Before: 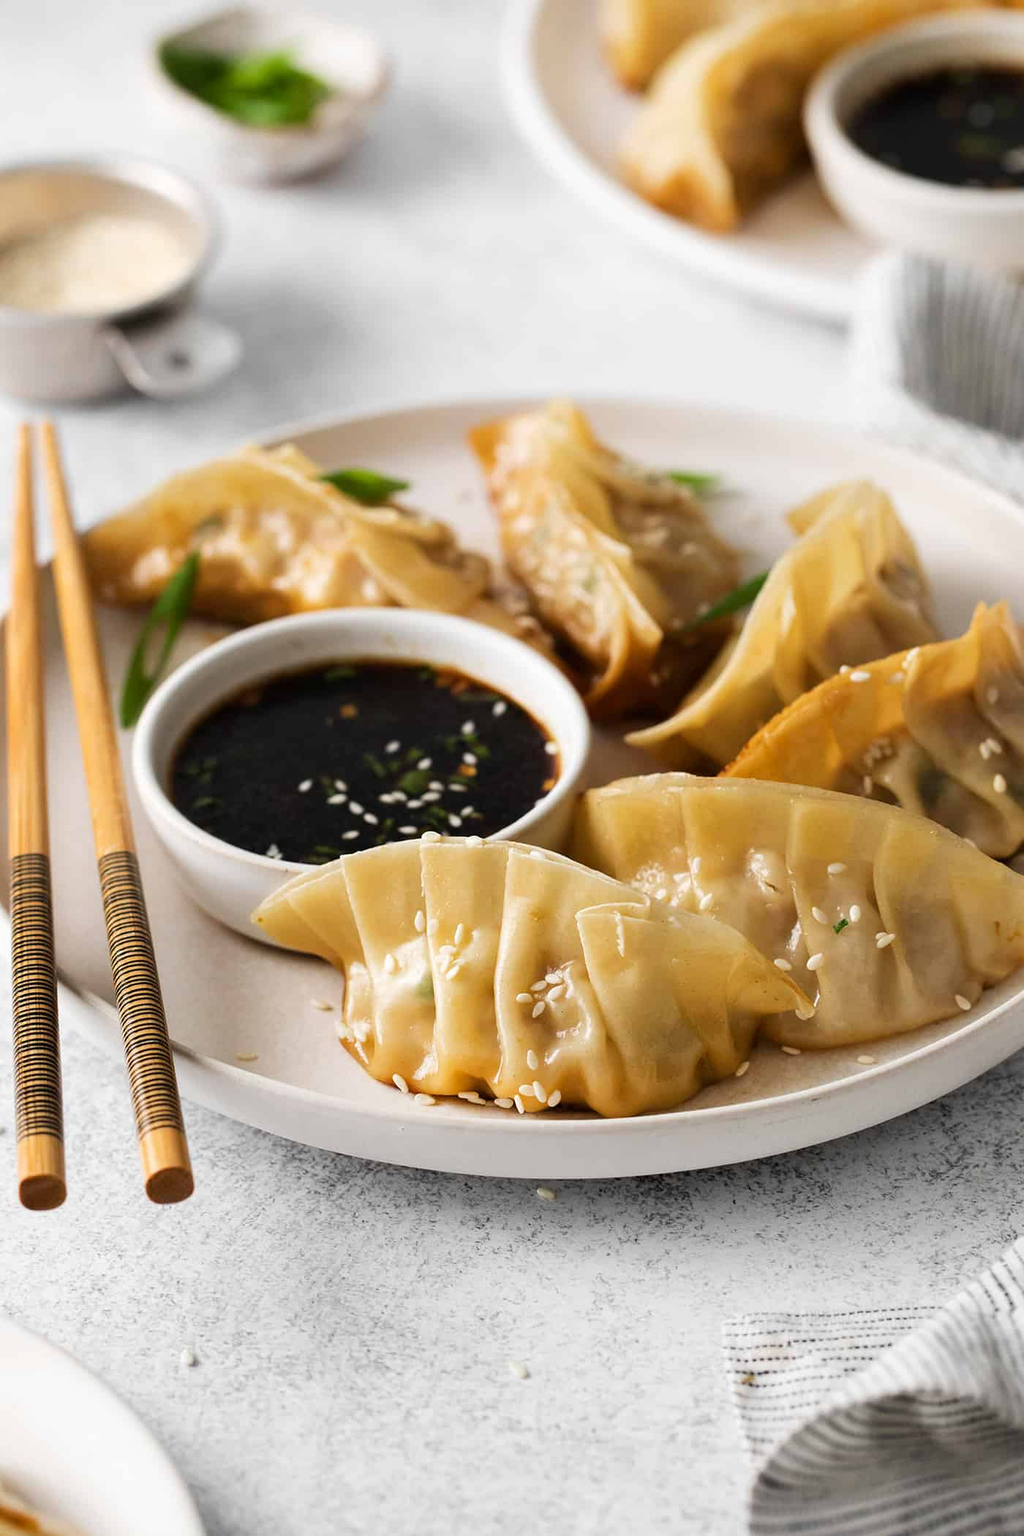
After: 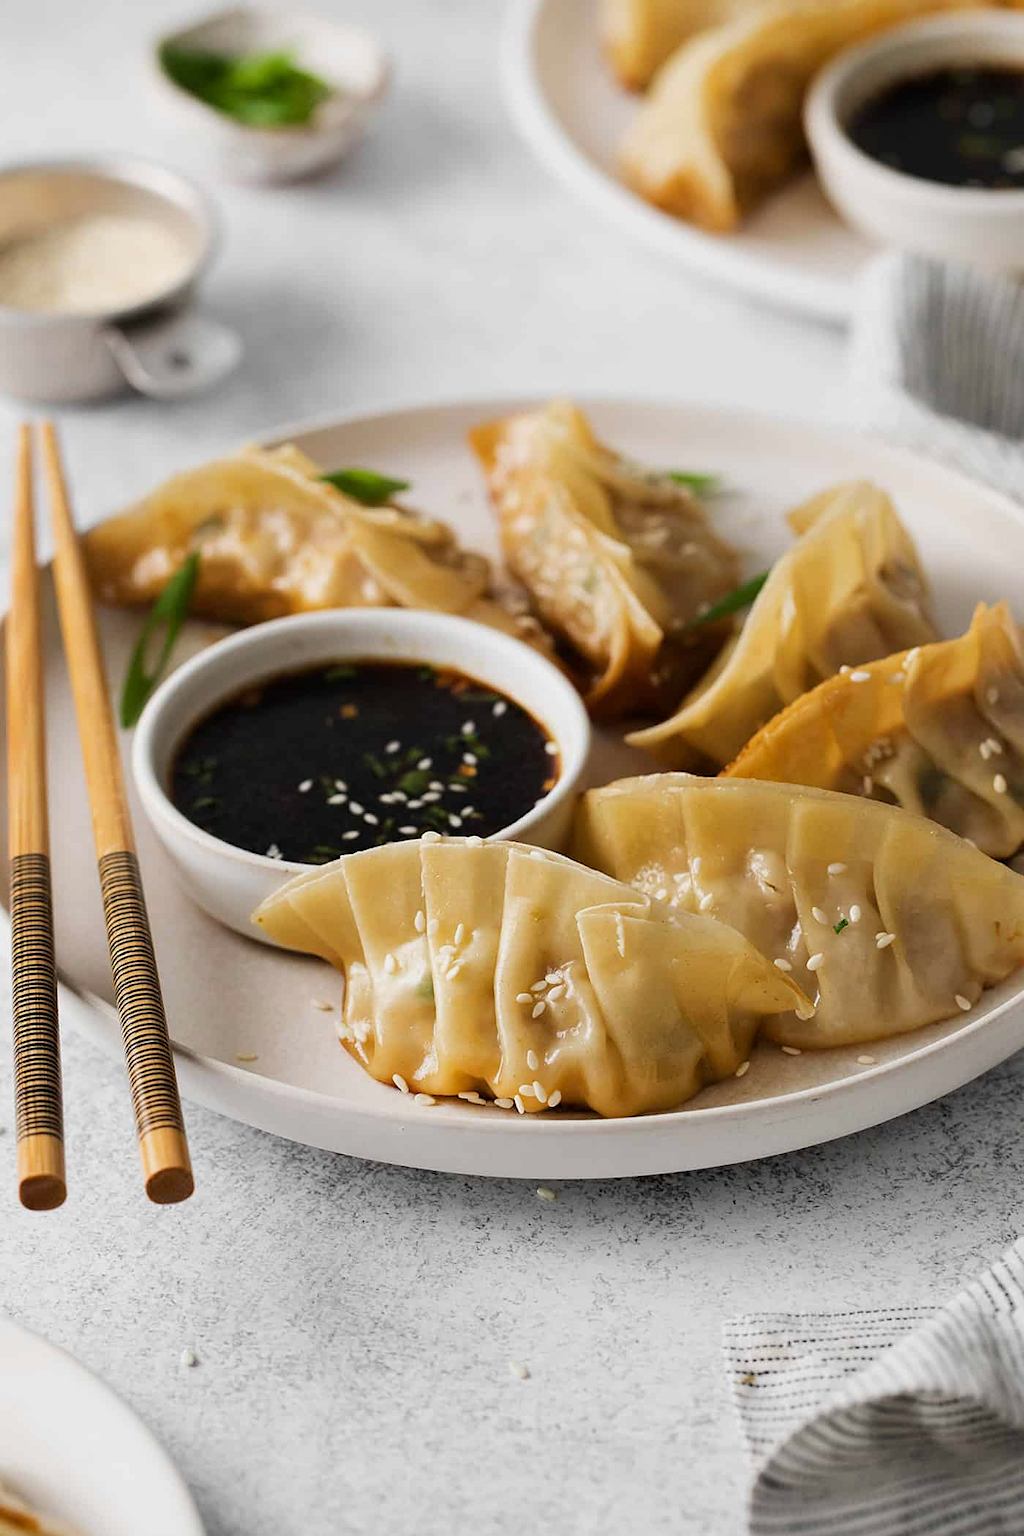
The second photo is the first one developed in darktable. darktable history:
sharpen: amount 0.209
exposure: exposure -0.216 EV, compensate highlight preservation false
